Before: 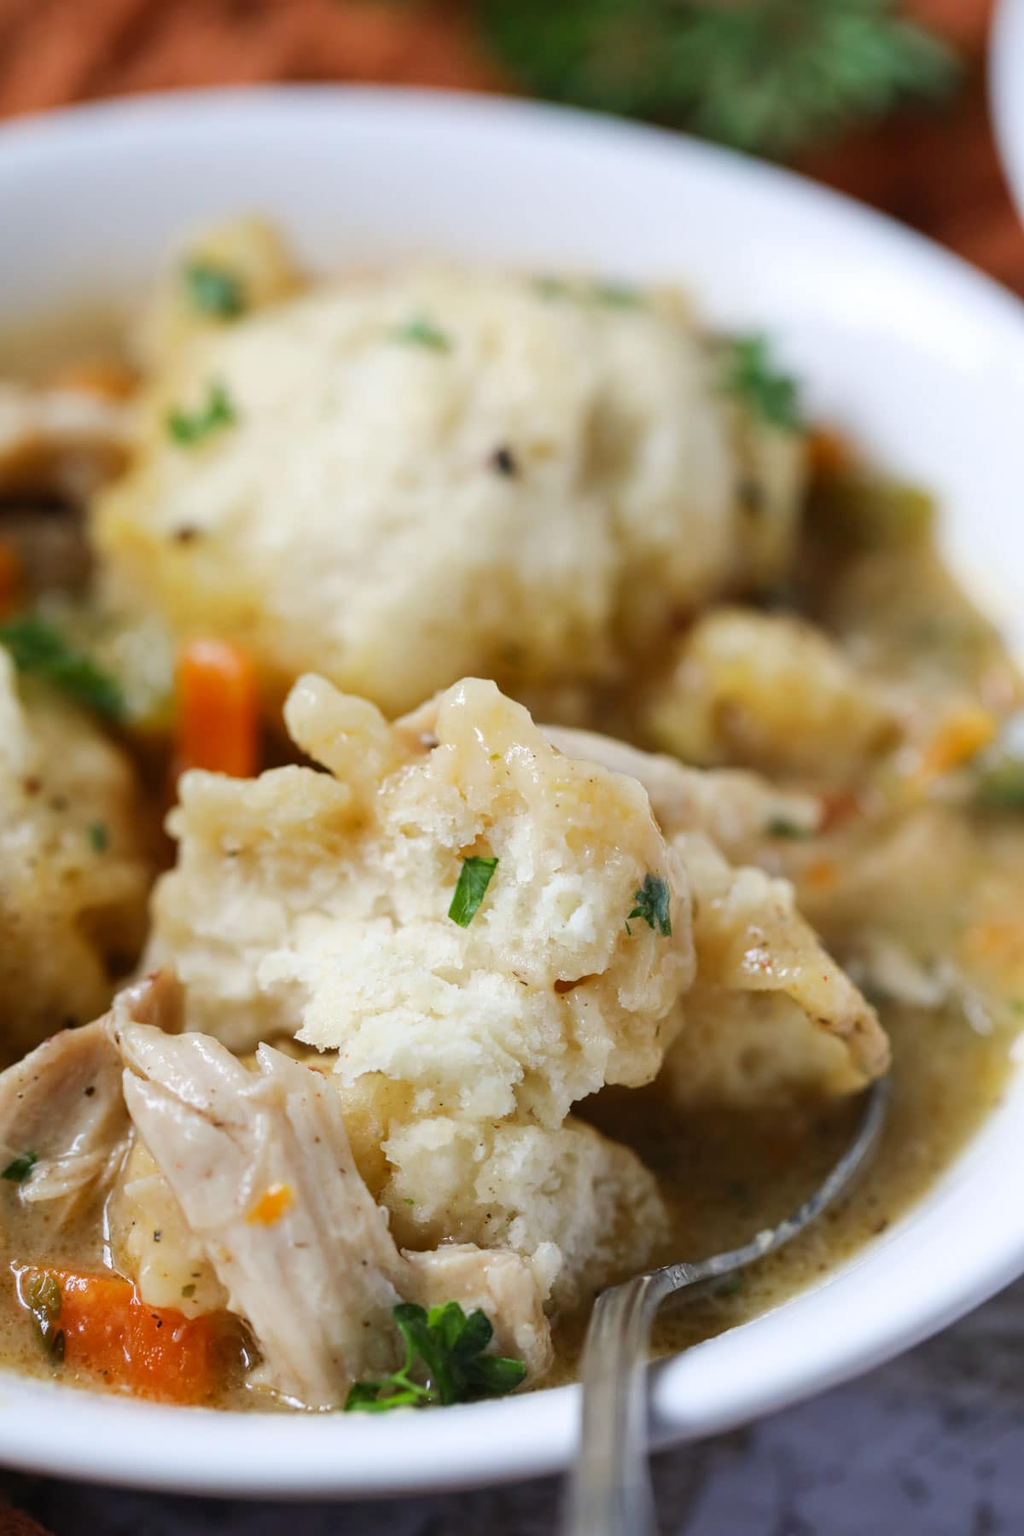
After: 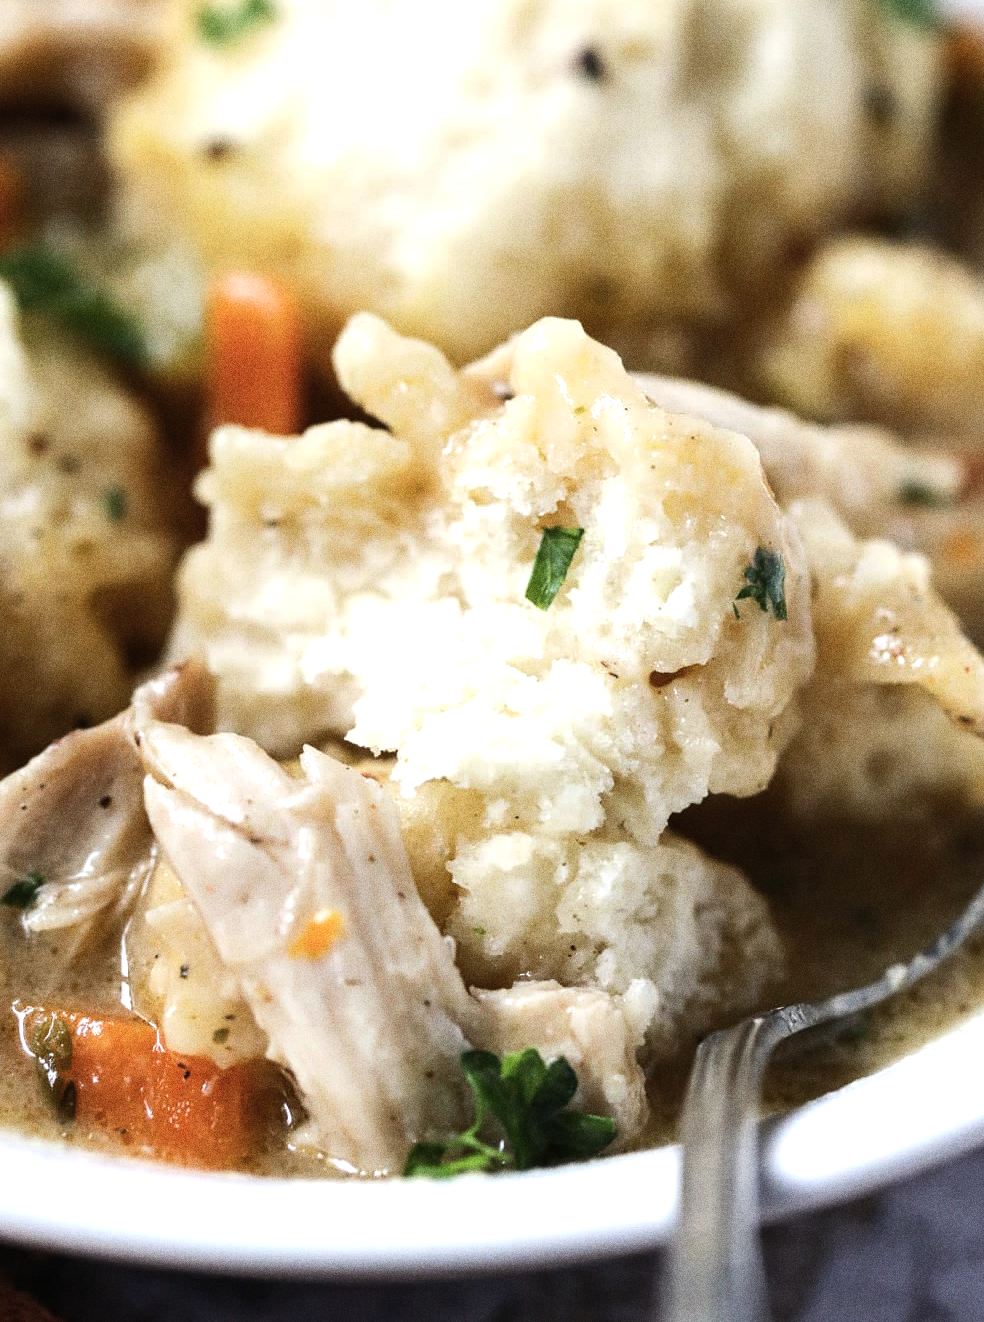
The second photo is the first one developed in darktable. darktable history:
tone equalizer: -8 EV -0.75 EV, -7 EV -0.7 EV, -6 EV -0.6 EV, -5 EV -0.4 EV, -3 EV 0.4 EV, -2 EV 0.6 EV, -1 EV 0.7 EV, +0 EV 0.75 EV, edges refinement/feathering 500, mask exposure compensation -1.57 EV, preserve details no
color correction: saturation 0.8
crop: top 26.531%, right 17.959%
grain: coarseness 0.09 ISO, strength 40%
